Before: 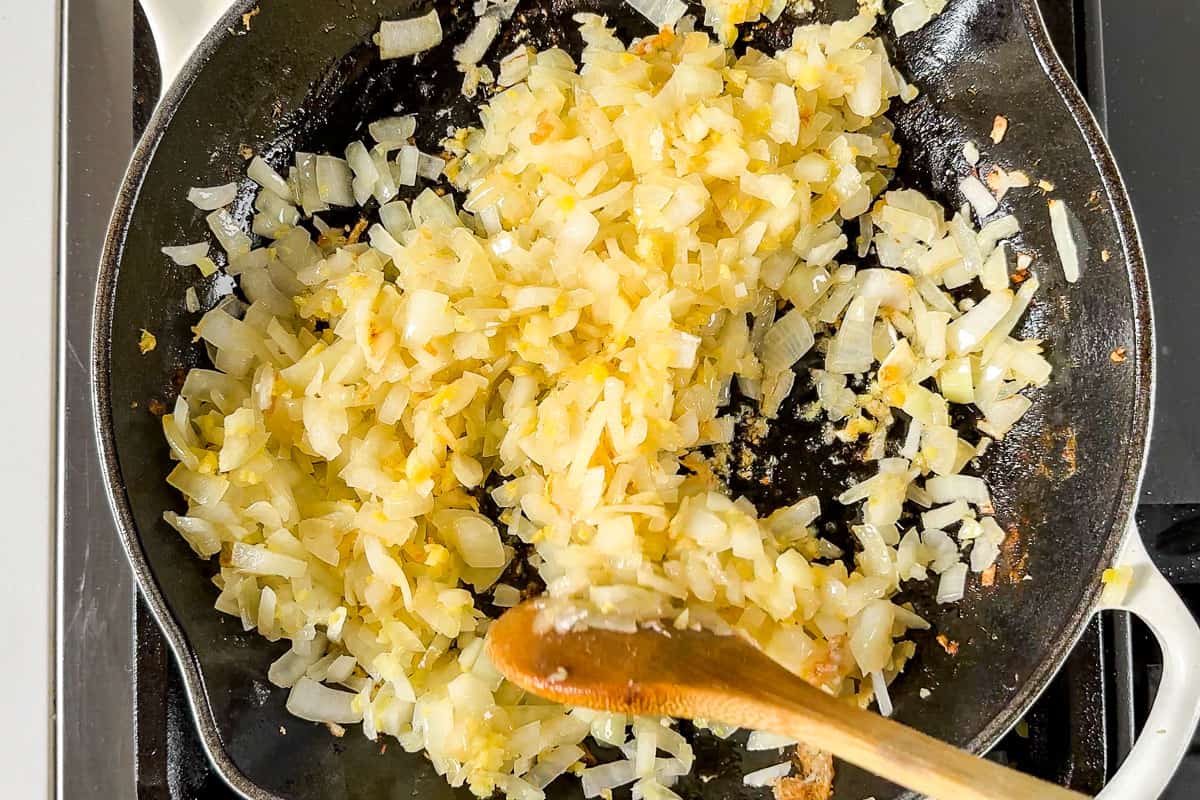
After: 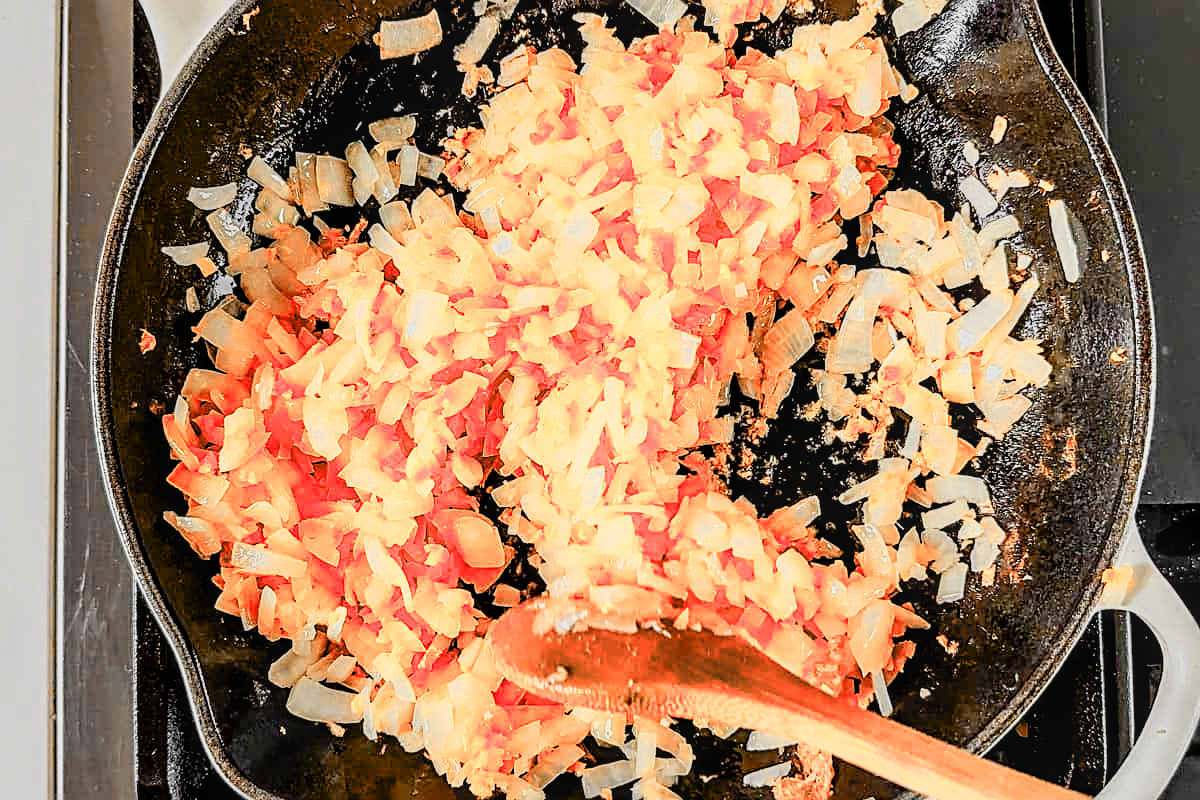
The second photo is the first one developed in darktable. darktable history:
filmic rgb: black relative exposure -7.75 EV, white relative exposure 4.42 EV, hardness 3.75, latitude 49.72%, contrast 1.101, add noise in highlights 0.002, preserve chrominance no, color science v4 (2020), iterations of high-quality reconstruction 0
color zones: curves: ch0 [(0.009, 0.528) (0.136, 0.6) (0.255, 0.586) (0.39, 0.528) (0.522, 0.584) (0.686, 0.736) (0.849, 0.561)]; ch1 [(0.045, 0.781) (0.14, 0.416) (0.257, 0.695) (0.442, 0.032) (0.738, 0.338) (0.818, 0.632) (0.891, 0.741) (1, 0.704)]; ch2 [(0, 0.667) (0.141, 0.52) (0.26, 0.37) (0.474, 0.432) (0.743, 0.286)], mix 40.12%
sharpen: radius 2.759
local contrast: on, module defaults
